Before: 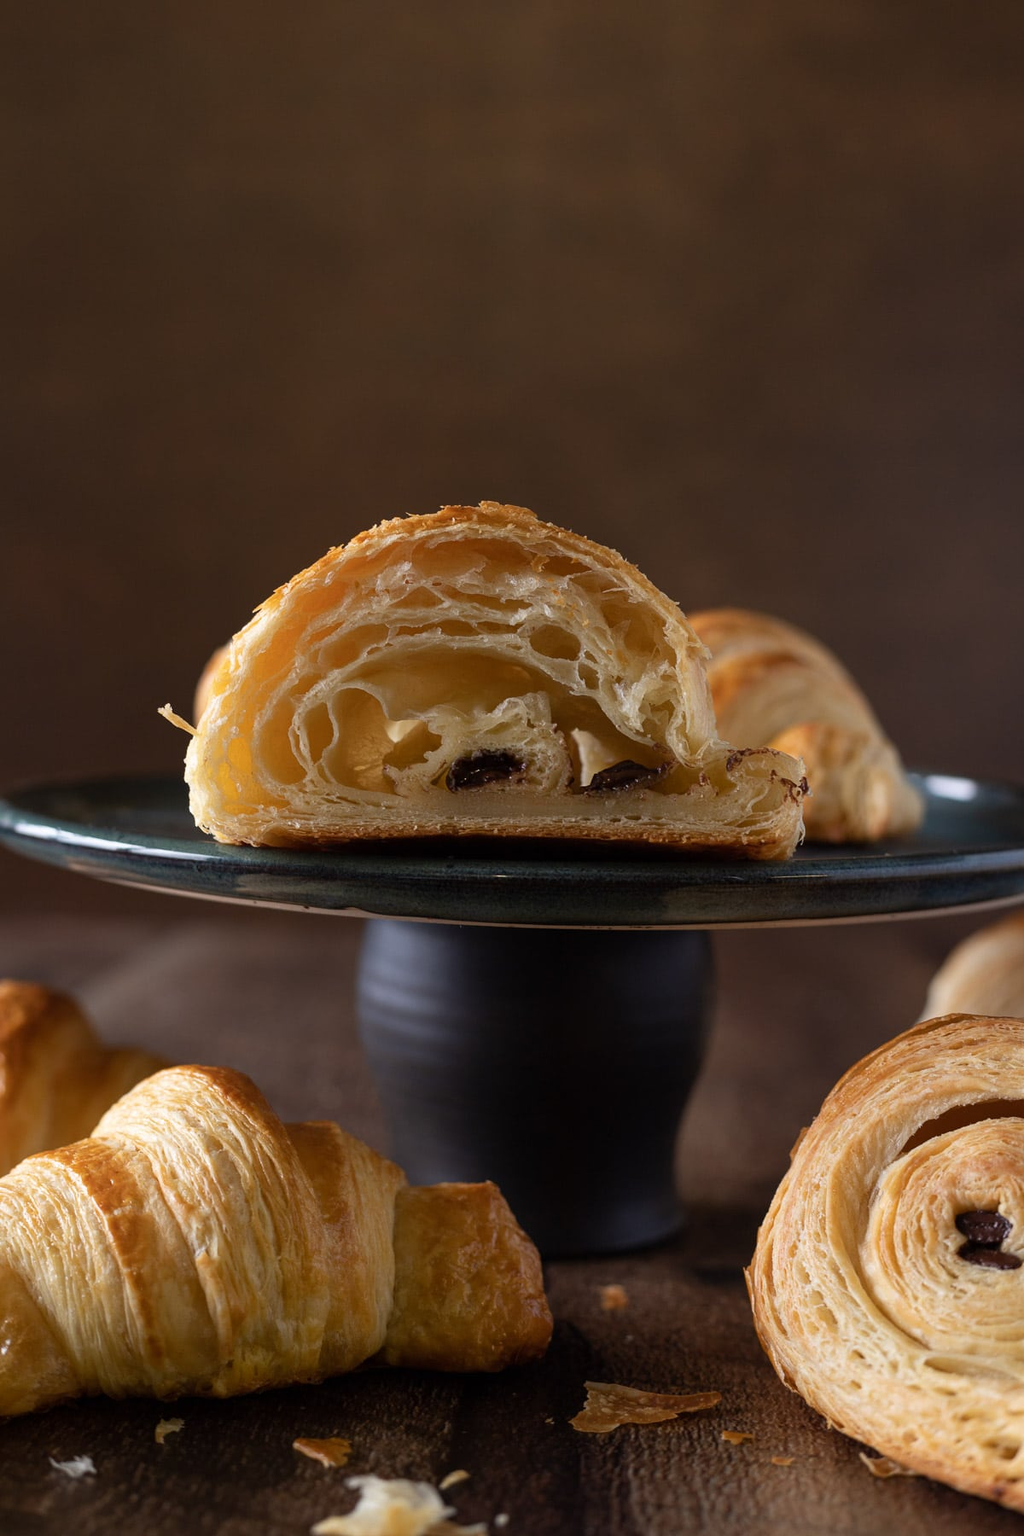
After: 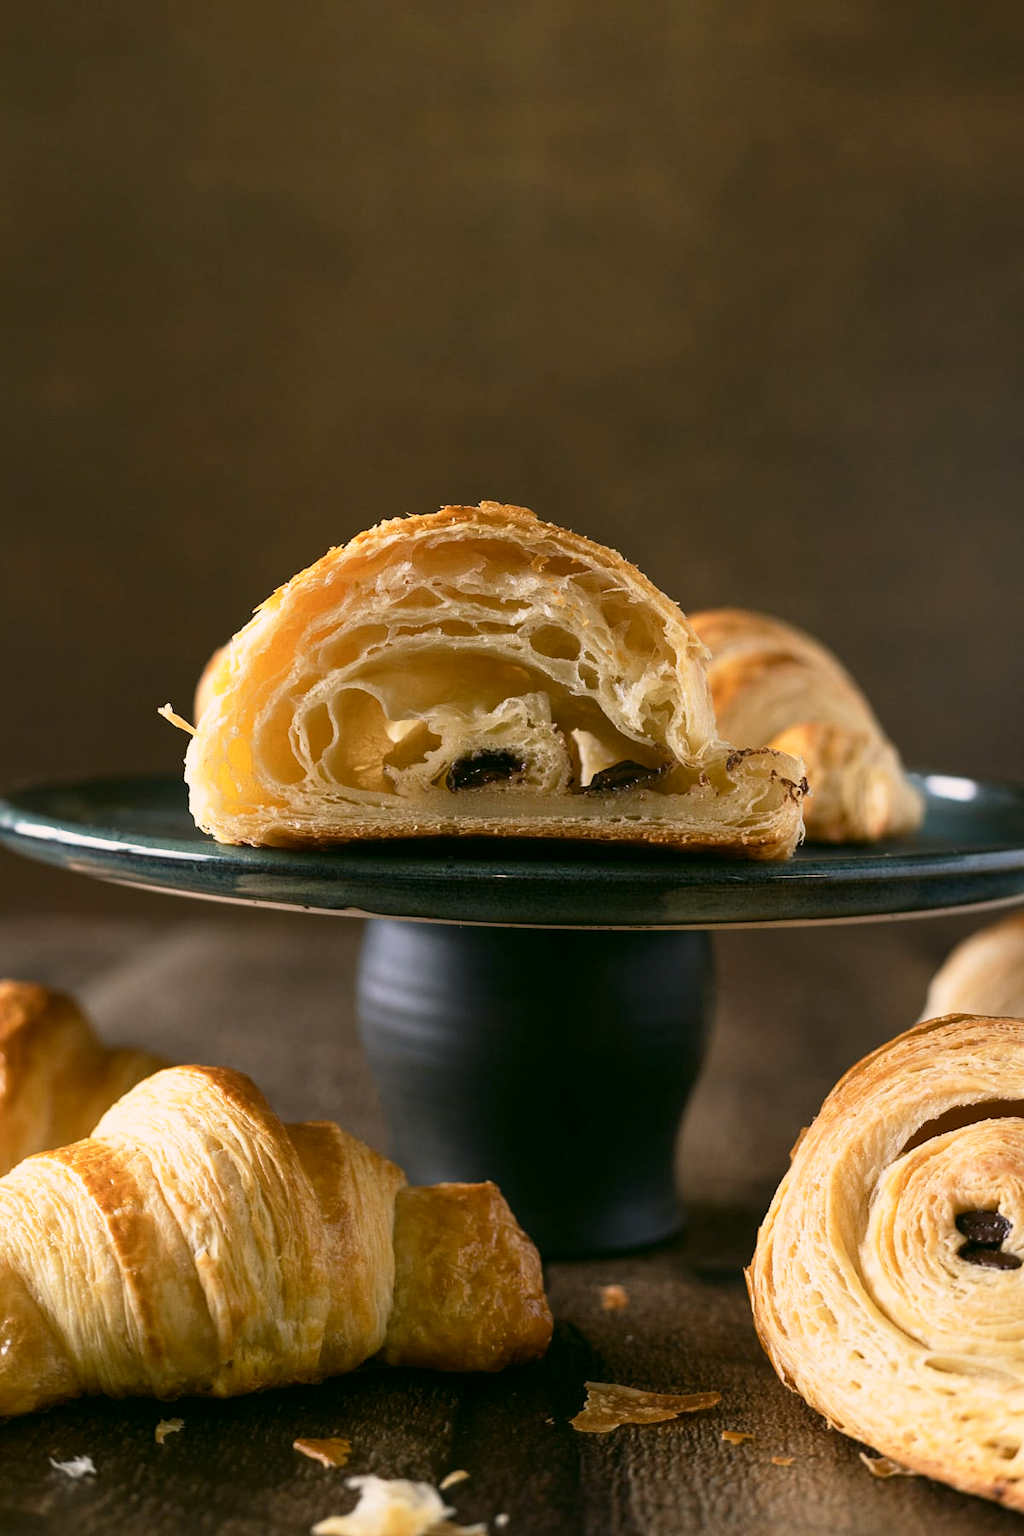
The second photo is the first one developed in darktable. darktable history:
base curve: curves: ch0 [(0, 0) (0.088, 0.125) (0.176, 0.251) (0.354, 0.501) (0.613, 0.749) (1, 0.877)], preserve colors none
contrast brightness saturation: contrast 0.15, brightness 0.05
color correction: highlights a* 4.02, highlights b* 4.98, shadows a* -7.55, shadows b* 4.98
